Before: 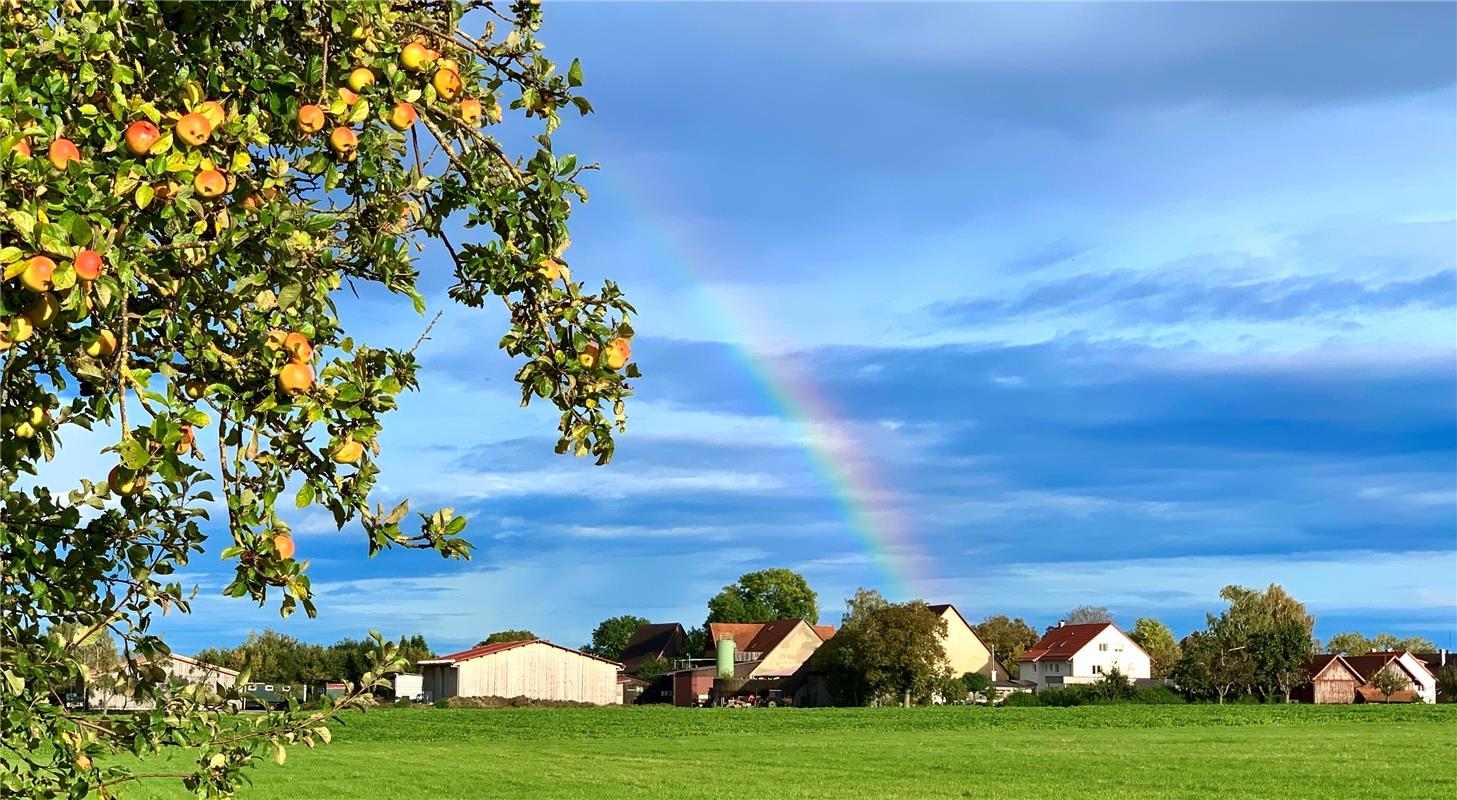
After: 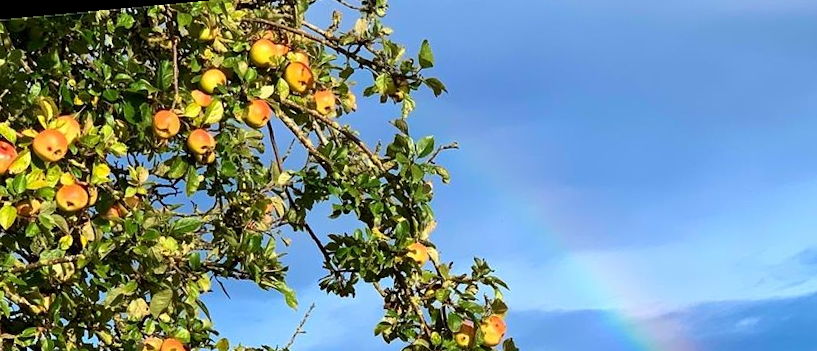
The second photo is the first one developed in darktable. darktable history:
rotate and perspective: rotation -5.2°, automatic cropping off
crop: left 10.121%, top 10.631%, right 36.218%, bottom 51.526%
